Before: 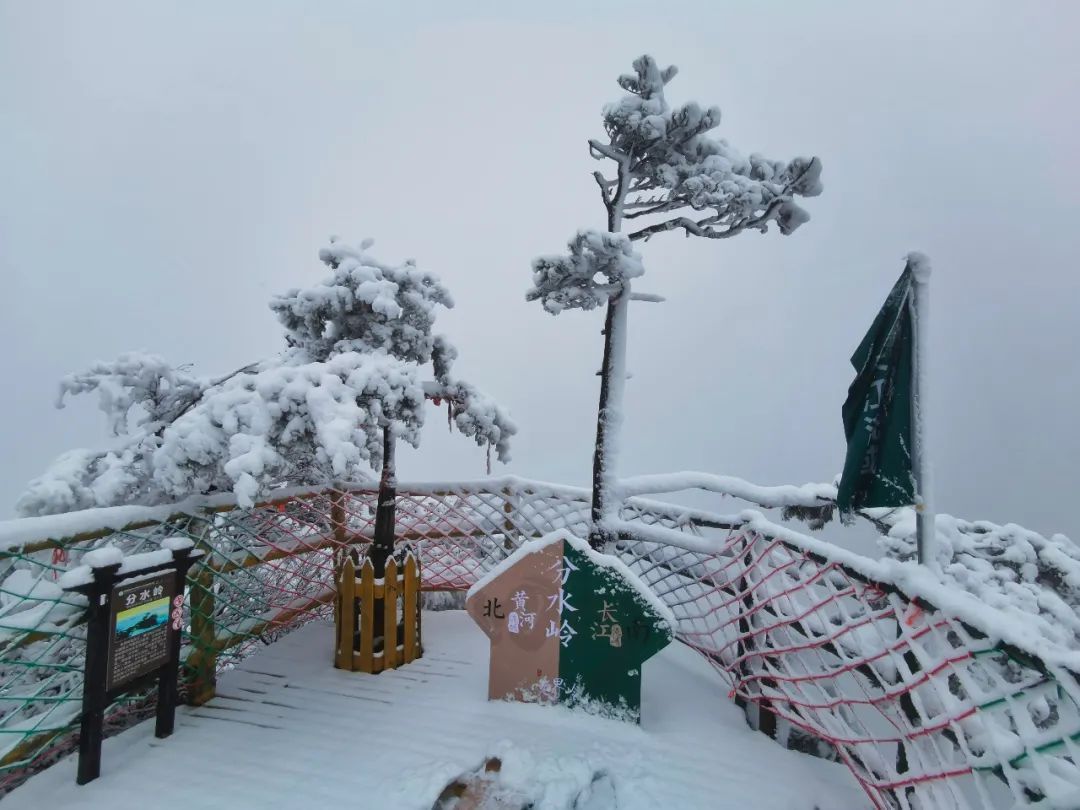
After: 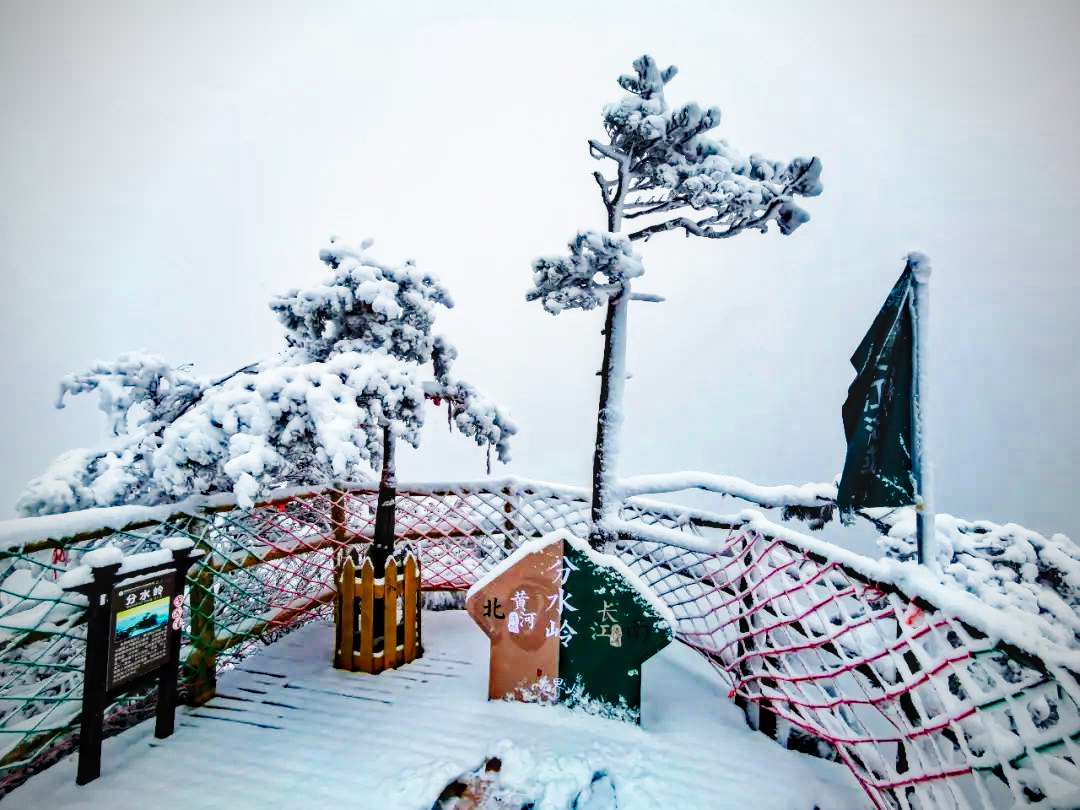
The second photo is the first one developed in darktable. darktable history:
vignetting: brightness -0.575, unbound false
local contrast: detail 130%
base curve: curves: ch0 [(0, 0) (0, 0) (0.002, 0.001) (0.008, 0.003) (0.019, 0.011) (0.037, 0.037) (0.064, 0.11) (0.102, 0.232) (0.152, 0.379) (0.216, 0.524) (0.296, 0.665) (0.394, 0.789) (0.512, 0.881) (0.651, 0.945) (0.813, 0.986) (1, 1)], preserve colors none
haze removal: strength 0.518, distance 0.924, compatibility mode true, adaptive false
